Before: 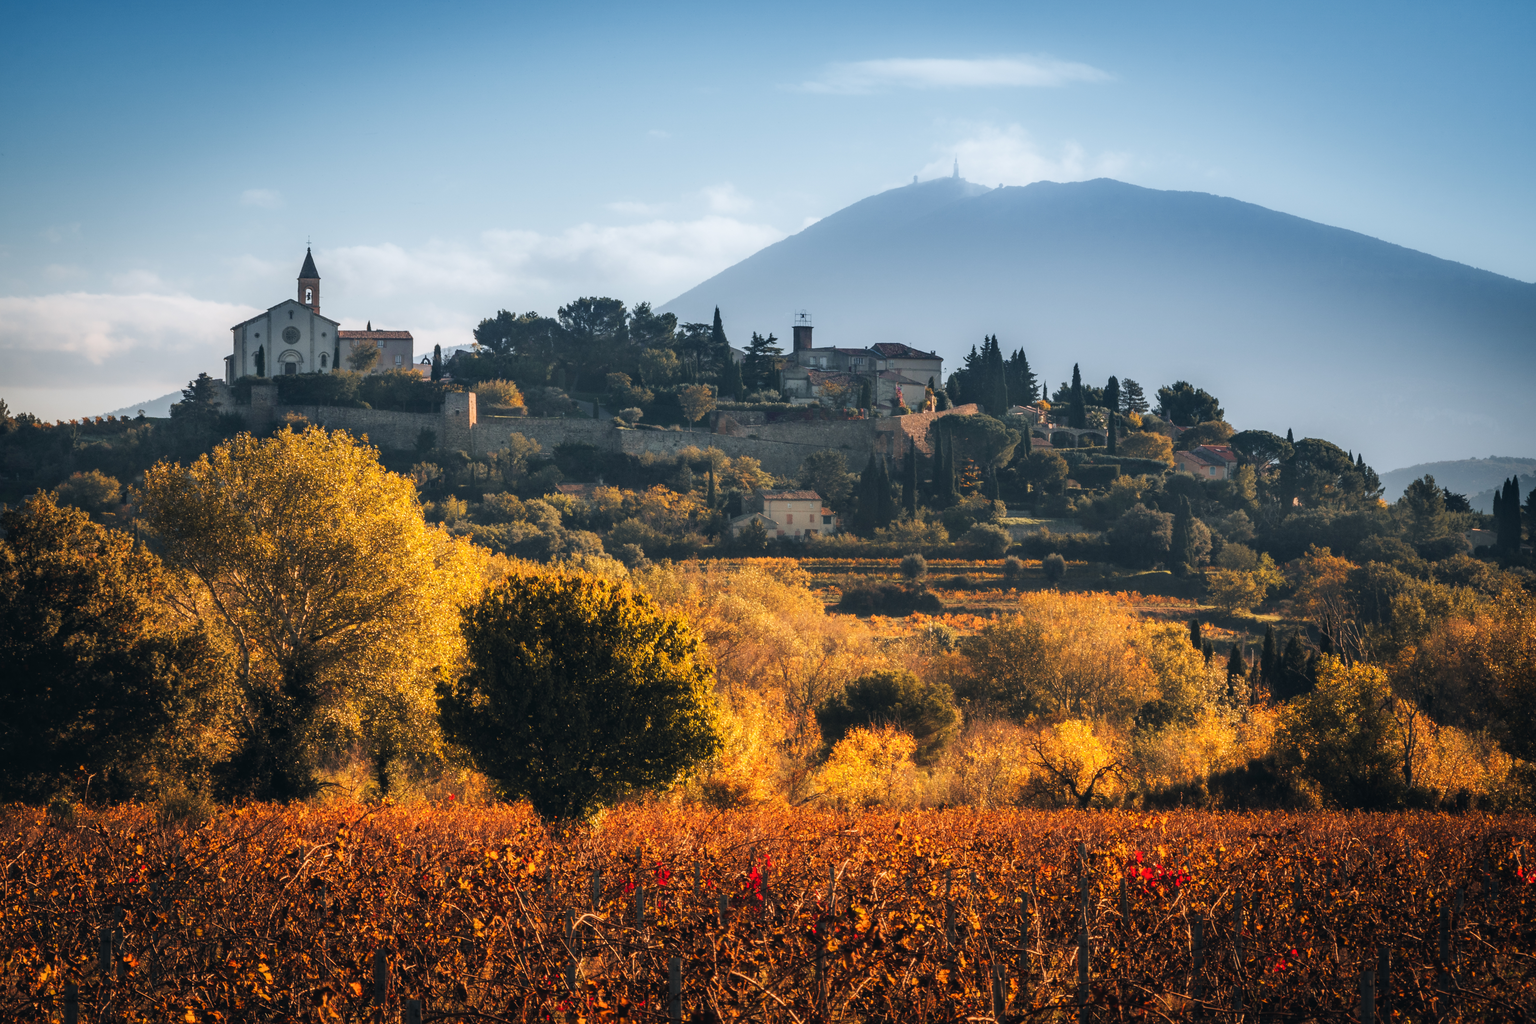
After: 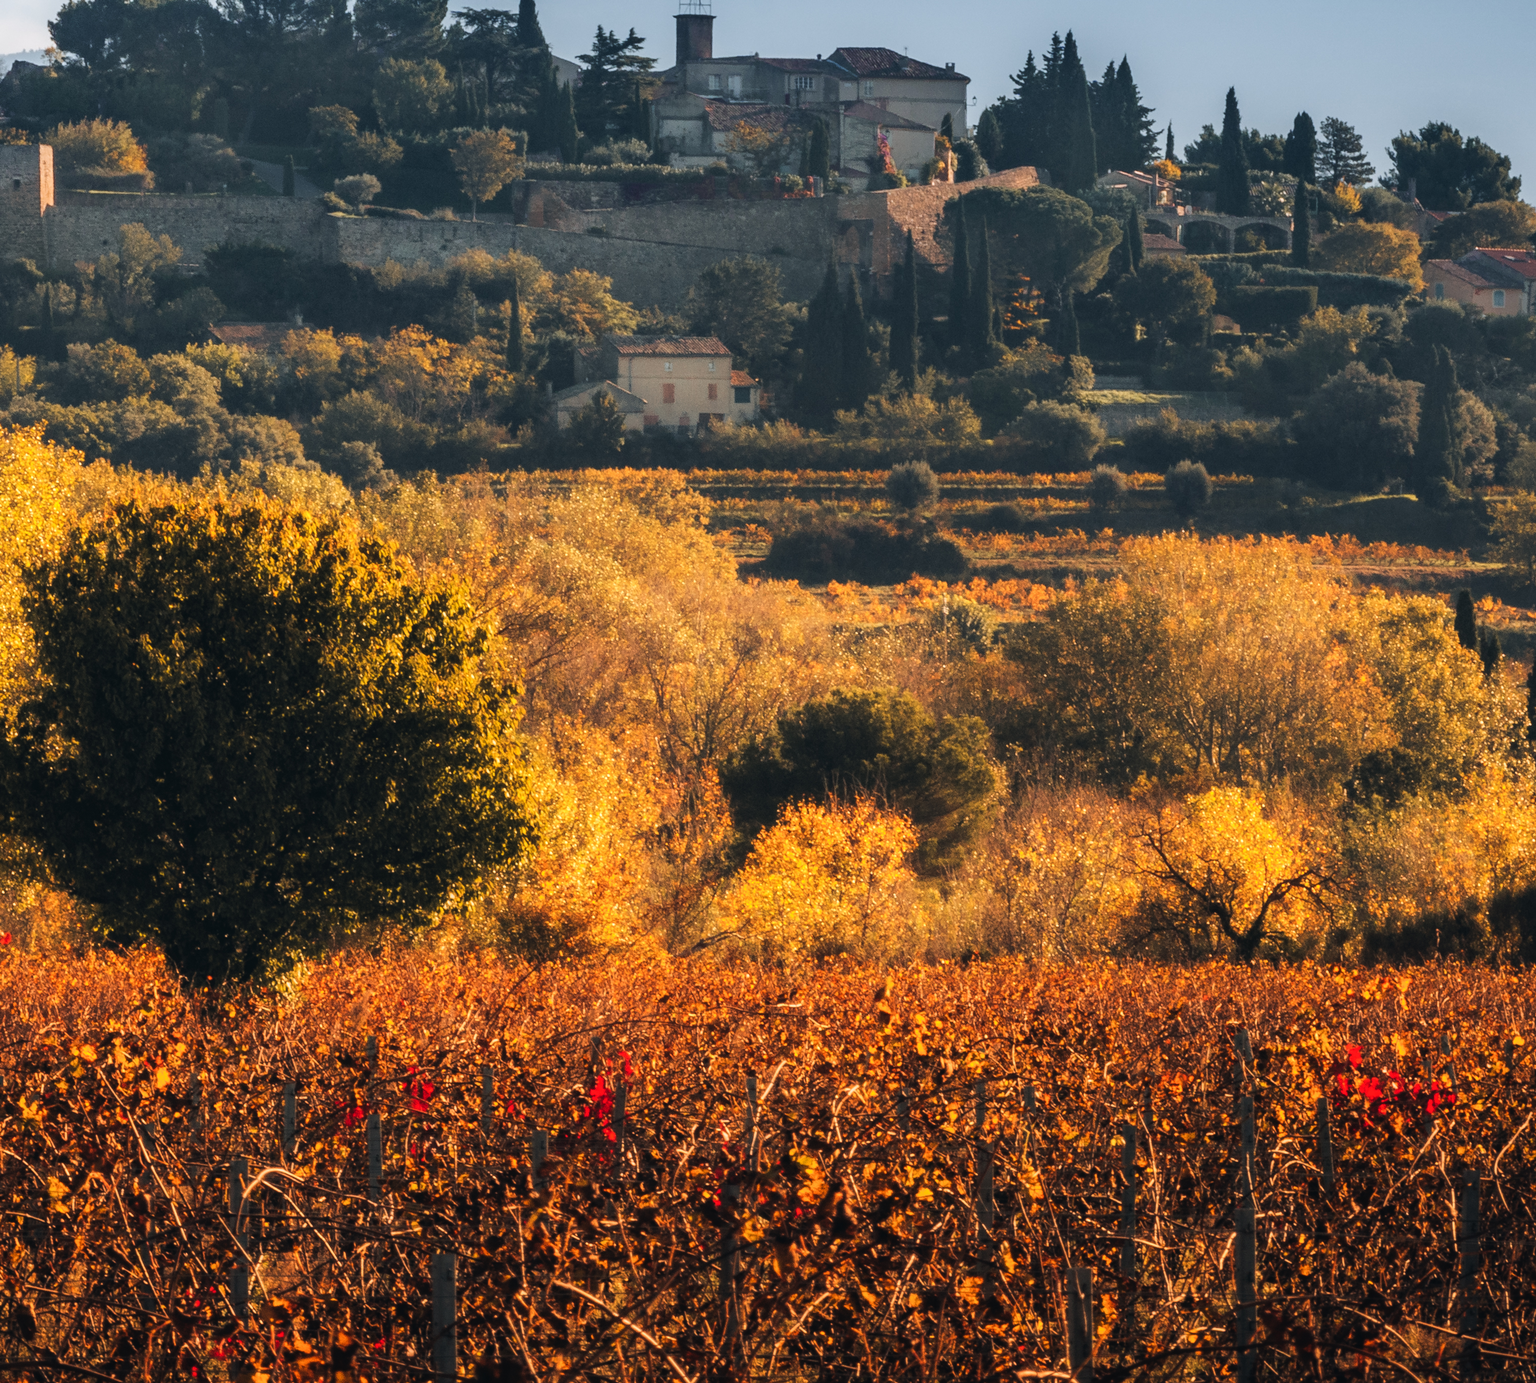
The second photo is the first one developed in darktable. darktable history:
crop and rotate: left 29.237%, top 31.152%, right 19.807%
